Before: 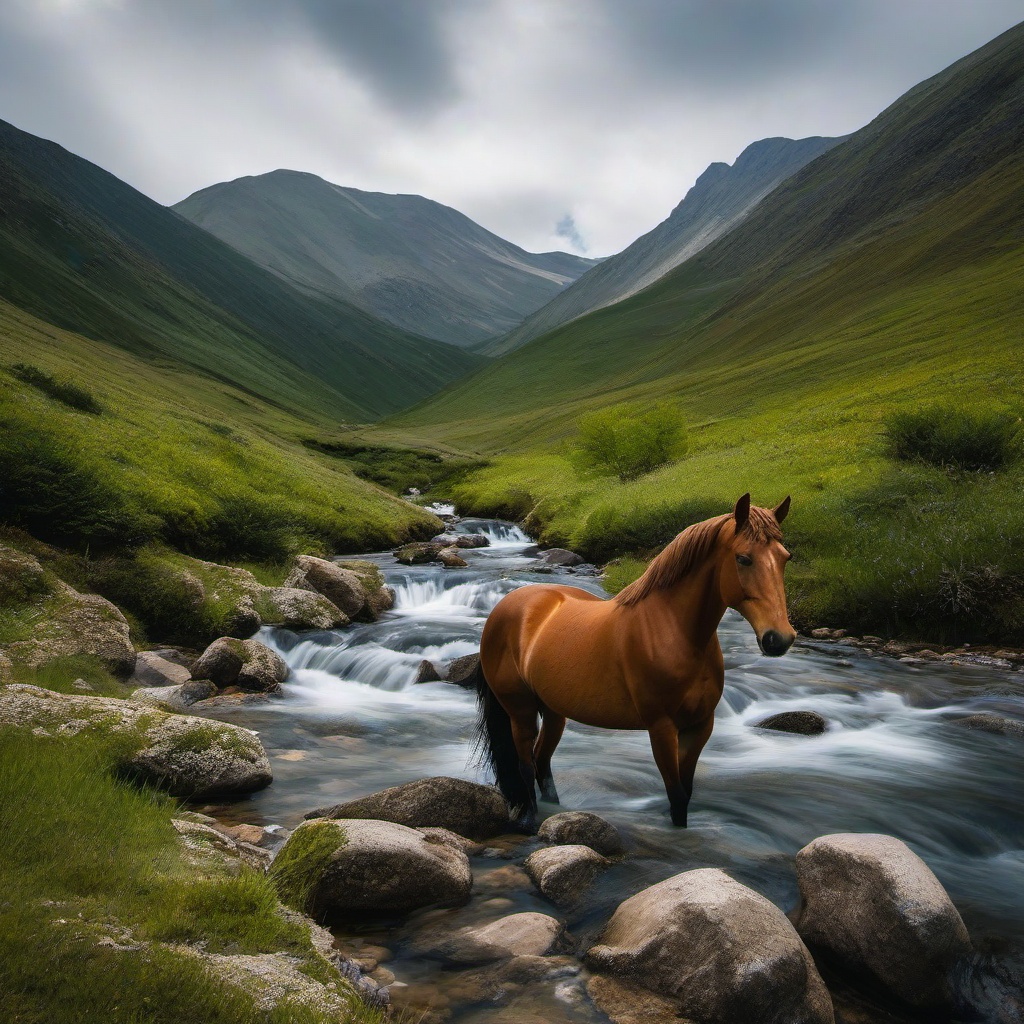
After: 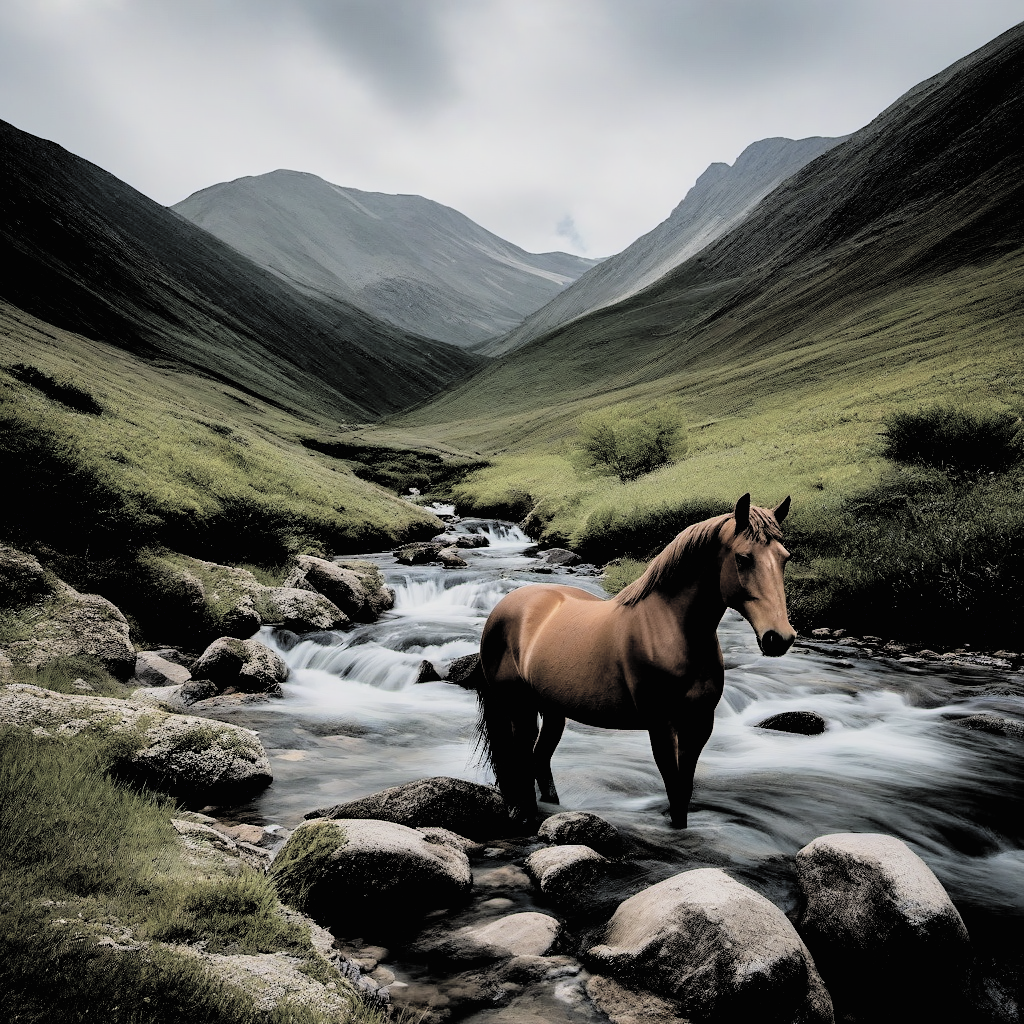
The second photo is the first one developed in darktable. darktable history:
sharpen: amount 0.214
exposure: black level correction 0.002, exposure 0.297 EV, compensate highlight preservation false
tone equalizer: -7 EV 0.092 EV
filmic rgb: black relative exposure -2.78 EV, white relative exposure 4.56 EV, threshold 5.98 EV, hardness 1.72, contrast 1.261, color science v6 (2022), iterations of high-quality reconstruction 0, enable highlight reconstruction true
contrast brightness saturation: brightness 0.181, saturation -0.491
